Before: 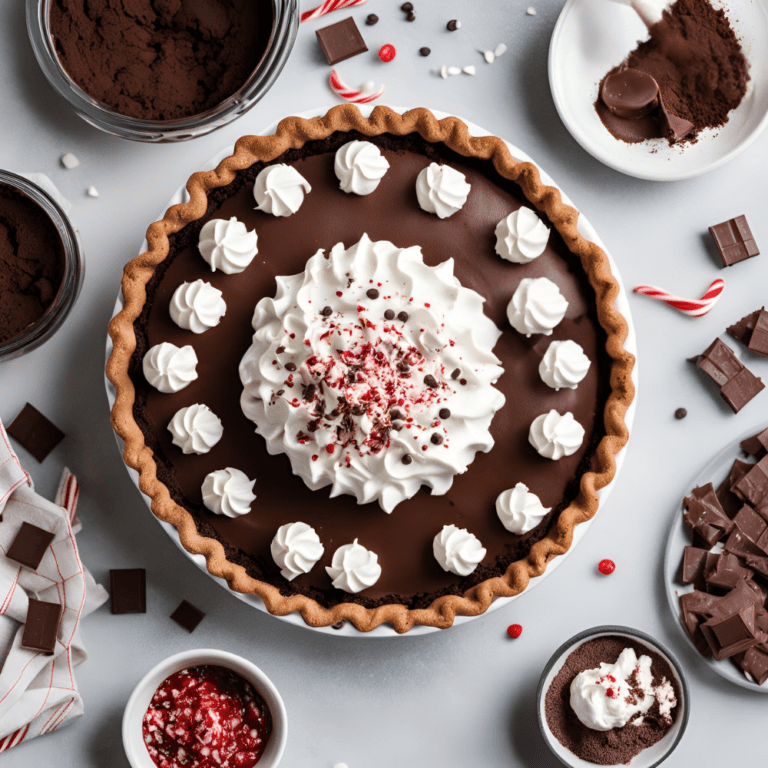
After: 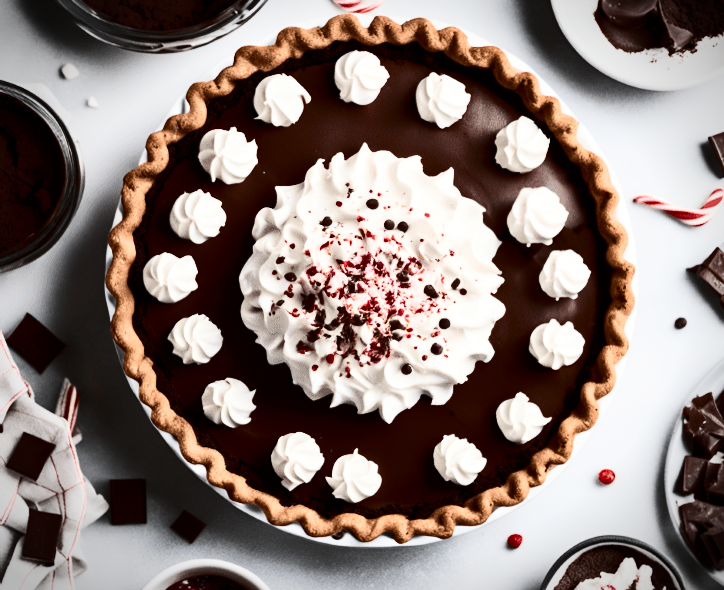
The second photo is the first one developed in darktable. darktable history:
crop and rotate: angle 0.087°, top 11.752%, right 5.509%, bottom 11.273%
contrast brightness saturation: contrast 0.49, saturation -0.082
vignetting: fall-off start 89.07%, fall-off radius 44.18%, width/height ratio 1.169, unbound false
